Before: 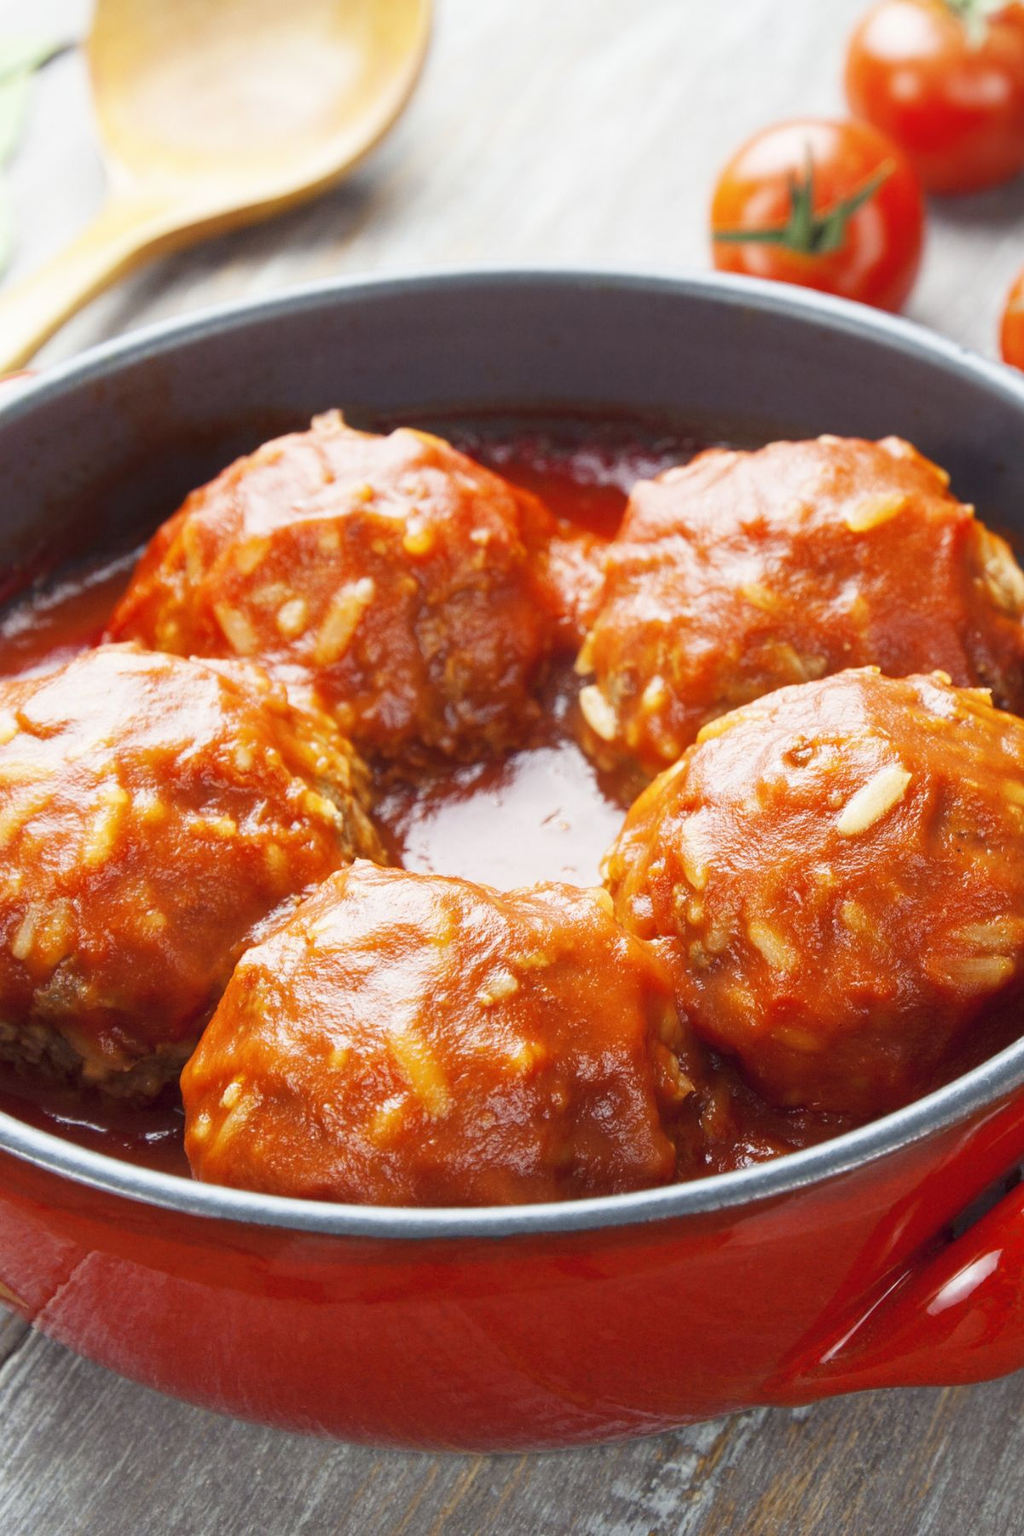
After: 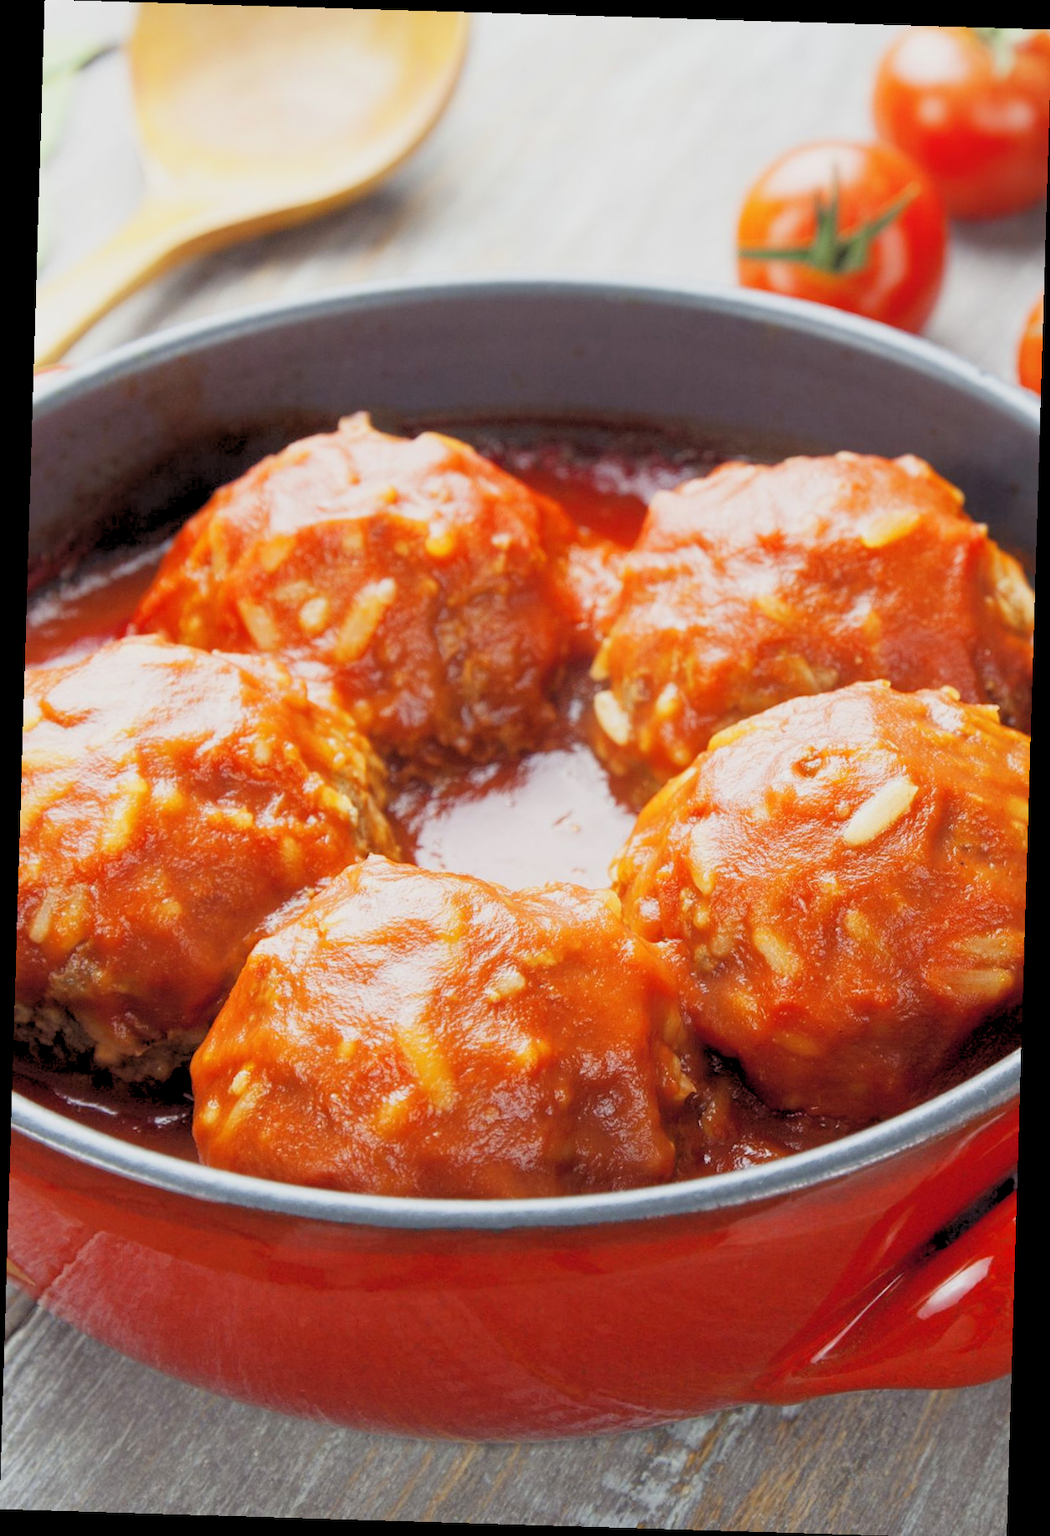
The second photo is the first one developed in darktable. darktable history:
rotate and perspective: rotation 1.72°, automatic cropping off
exposure: compensate highlight preservation false
crop: top 0.05%, bottom 0.098%
rgb levels: preserve colors sum RGB, levels [[0.038, 0.433, 0.934], [0, 0.5, 1], [0, 0.5, 1]]
